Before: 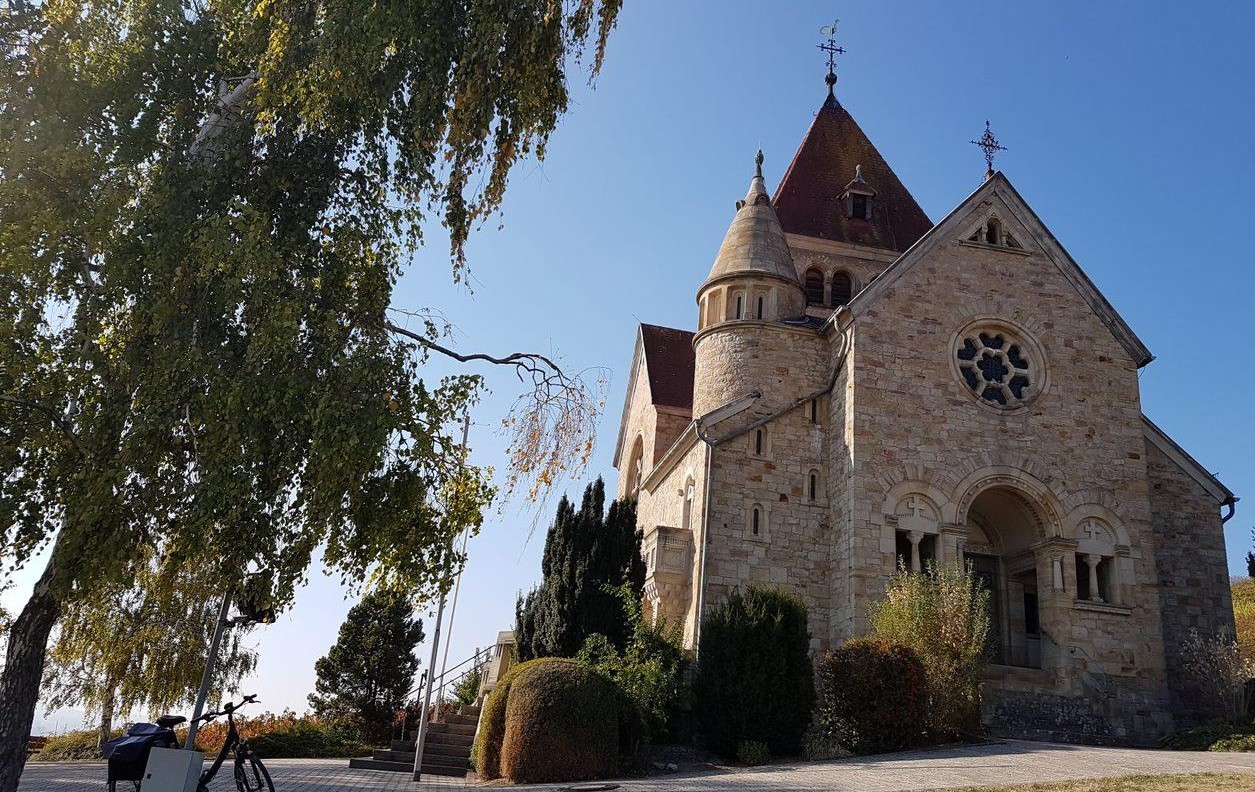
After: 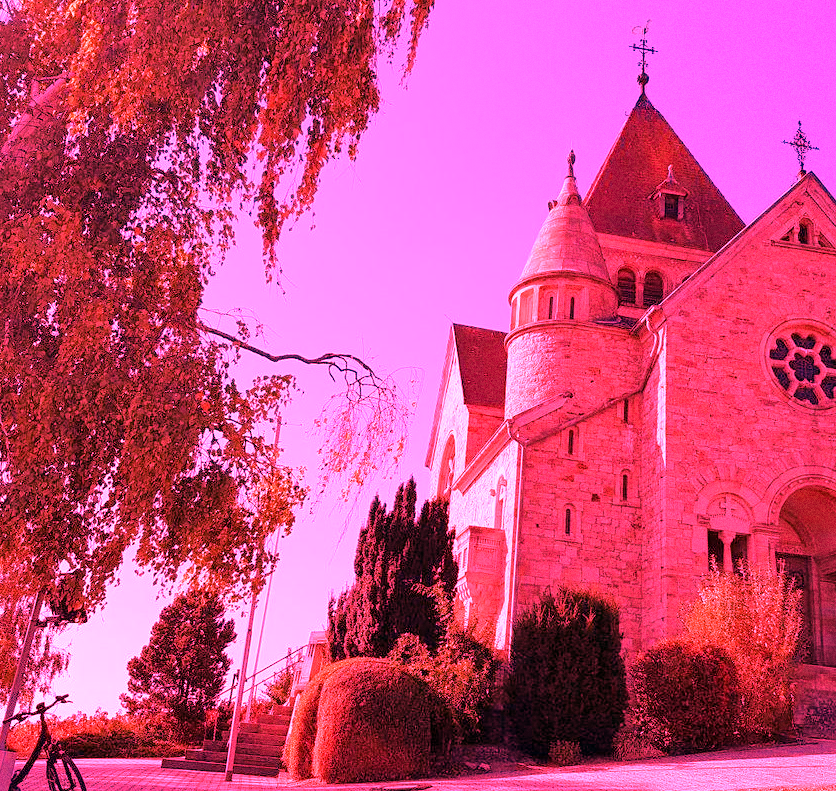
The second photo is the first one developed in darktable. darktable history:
white balance: red 4.26, blue 1.802
tone equalizer: -8 EV -0.002 EV, -7 EV 0.005 EV, -6 EV -0.008 EV, -5 EV 0.007 EV, -4 EV -0.042 EV, -3 EV -0.233 EV, -2 EV -0.662 EV, -1 EV -0.983 EV, +0 EV -0.969 EV, smoothing diameter 2%, edges refinement/feathering 20, mask exposure compensation -1.57 EV, filter diffusion 5
crop and rotate: left 15.055%, right 18.278%
grain: coarseness 0.47 ISO
color calibration: illuminant custom, x 0.348, y 0.366, temperature 4940.58 K
